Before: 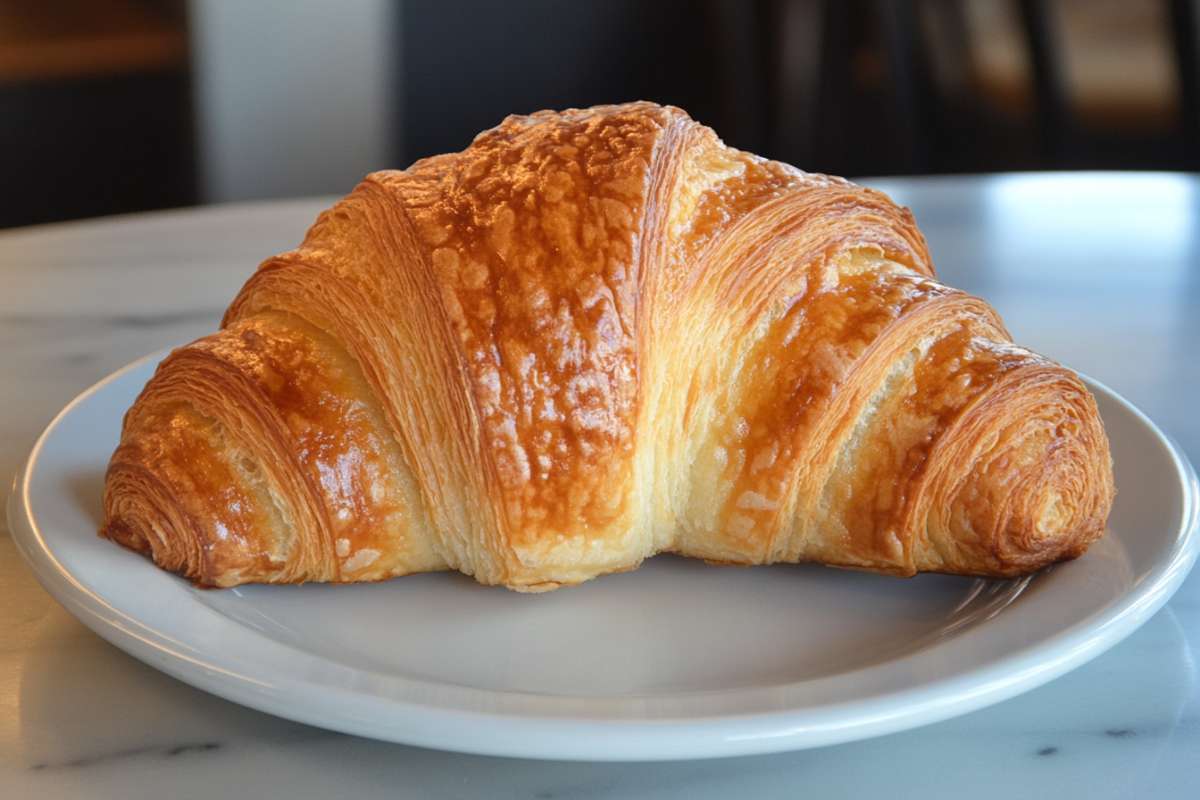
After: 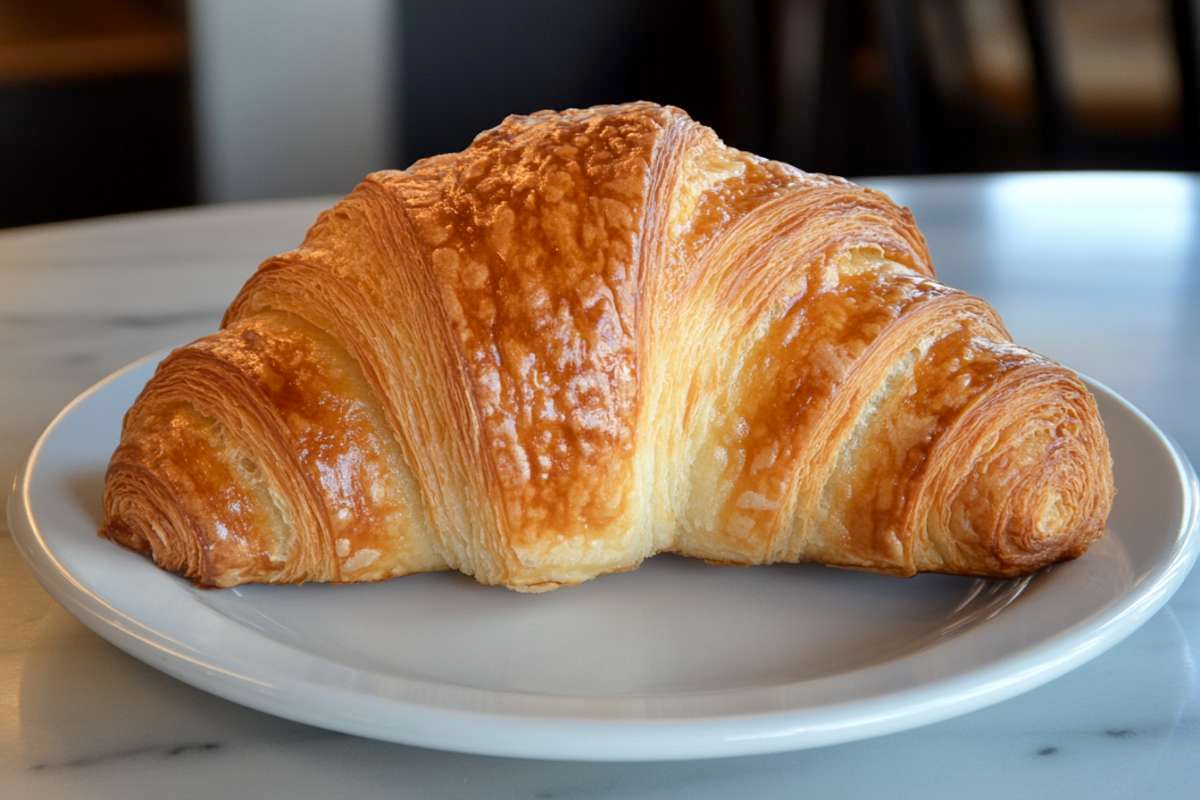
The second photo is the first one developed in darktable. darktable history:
exposure: black level correction 0.005, exposure 0.001 EV, compensate highlight preservation false
contrast brightness saturation: saturation -0.04
